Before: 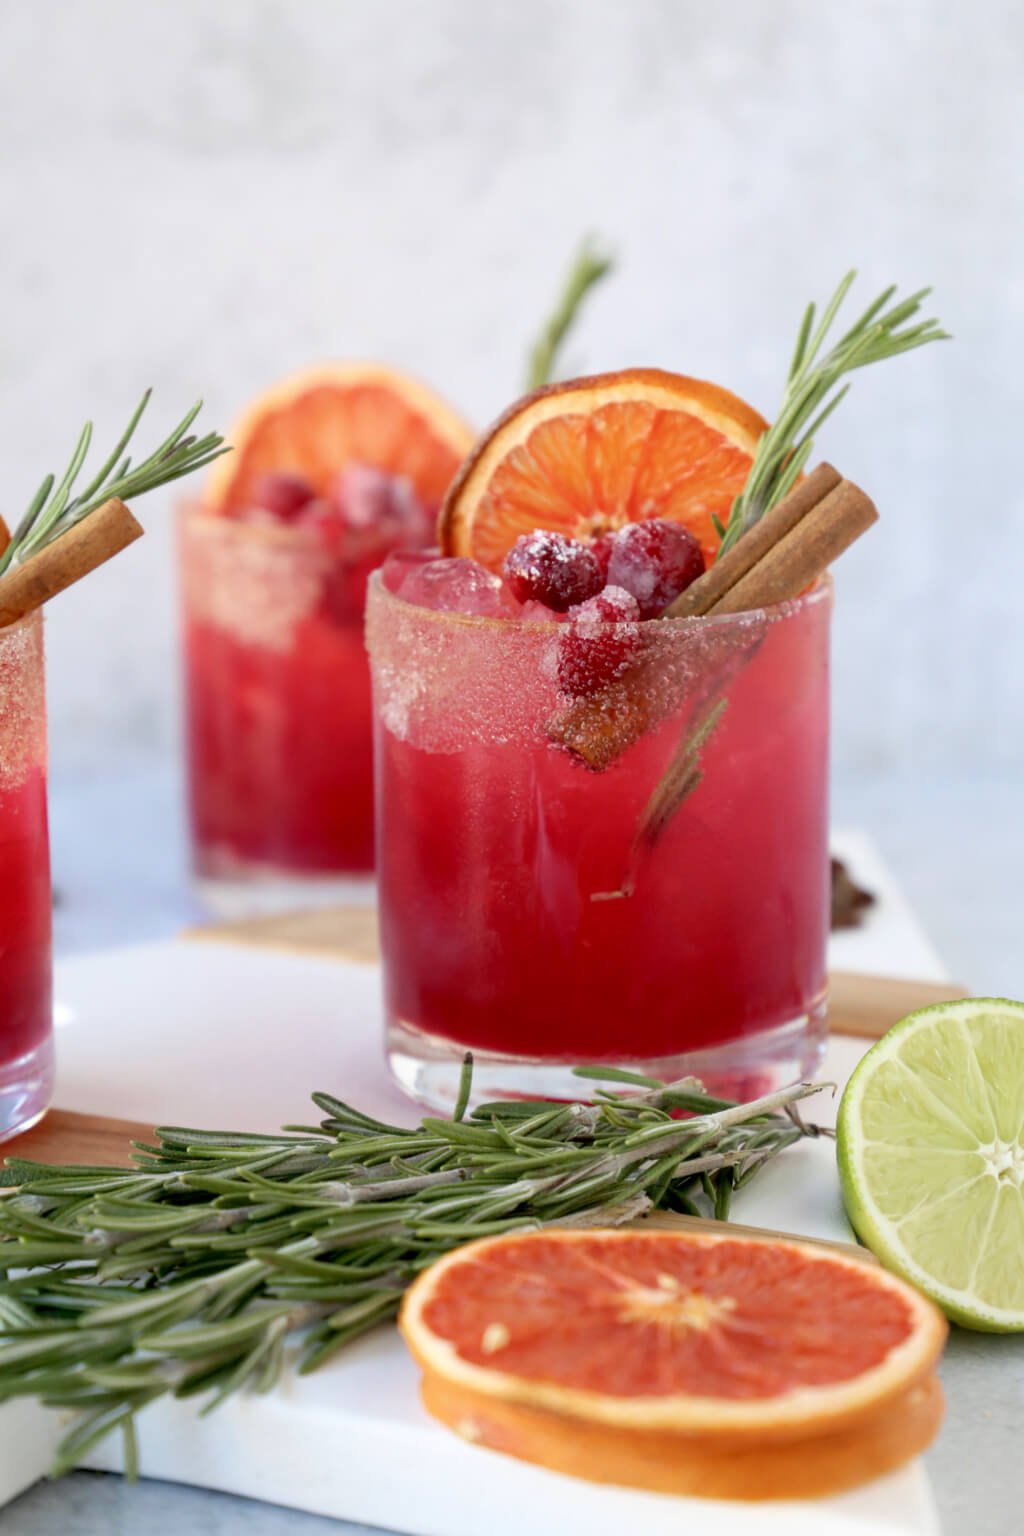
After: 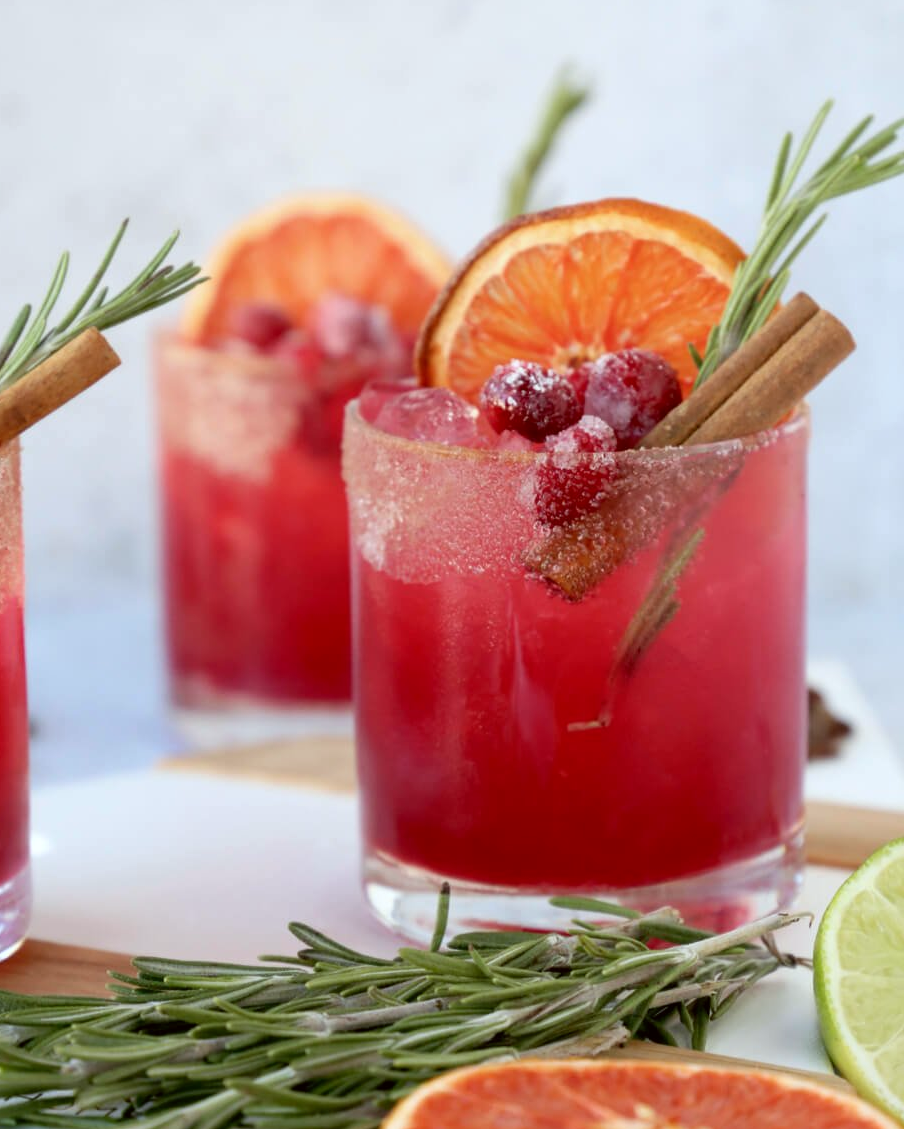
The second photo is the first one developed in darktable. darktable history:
color correction: highlights a* -2.87, highlights b* -2.5, shadows a* 2.32, shadows b* 2.75
crop and rotate: left 2.324%, top 11.107%, right 9.349%, bottom 15.384%
